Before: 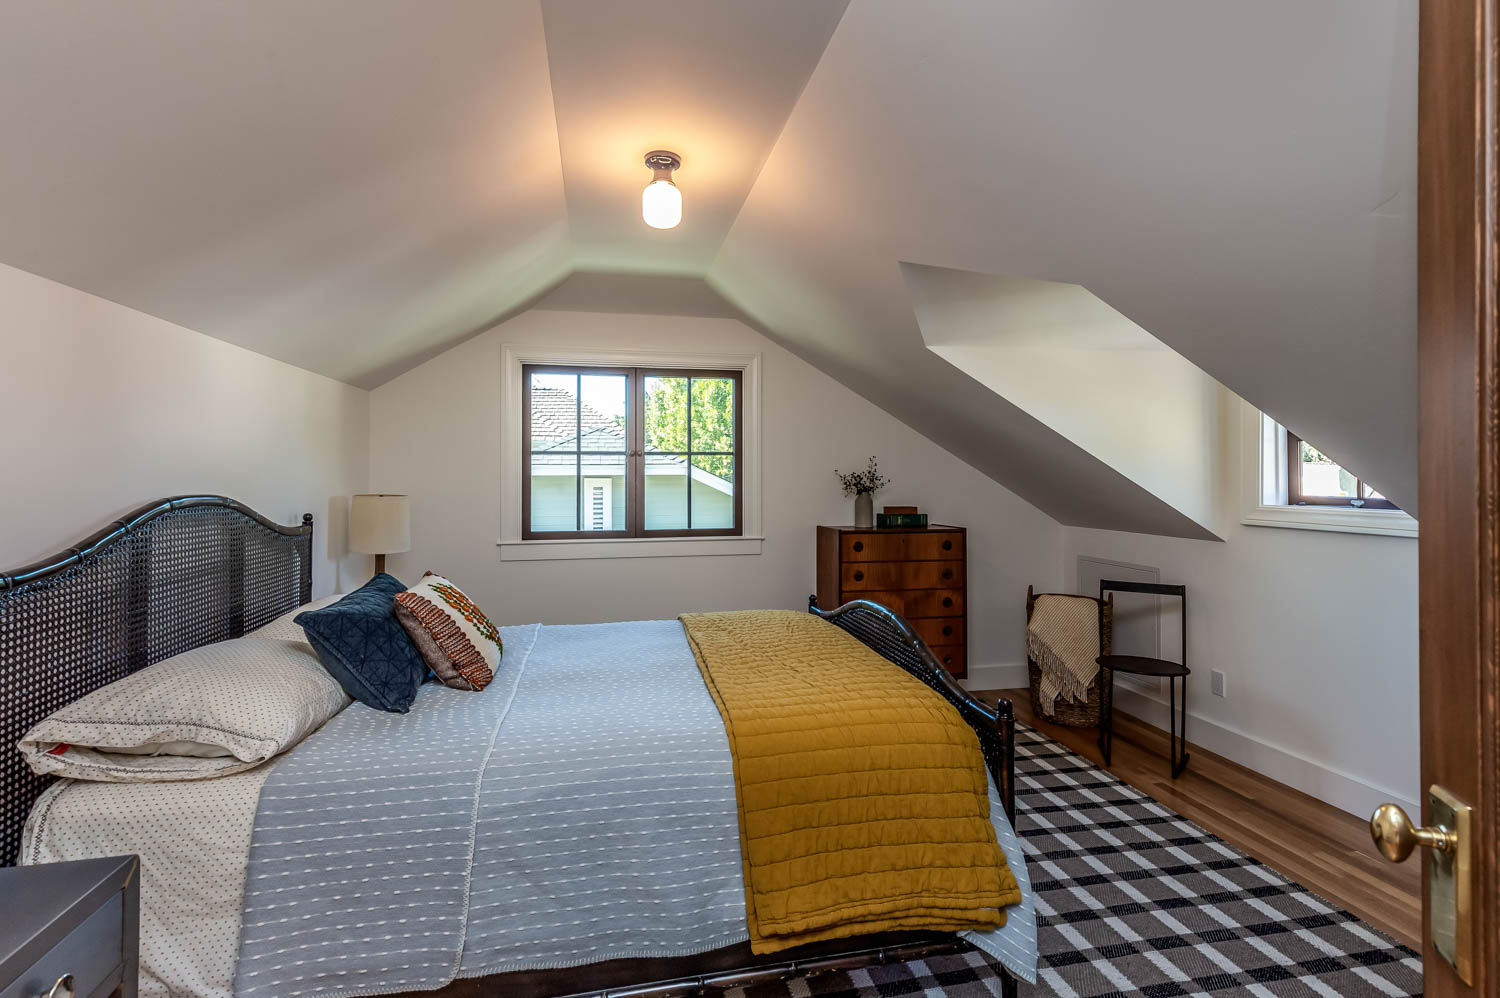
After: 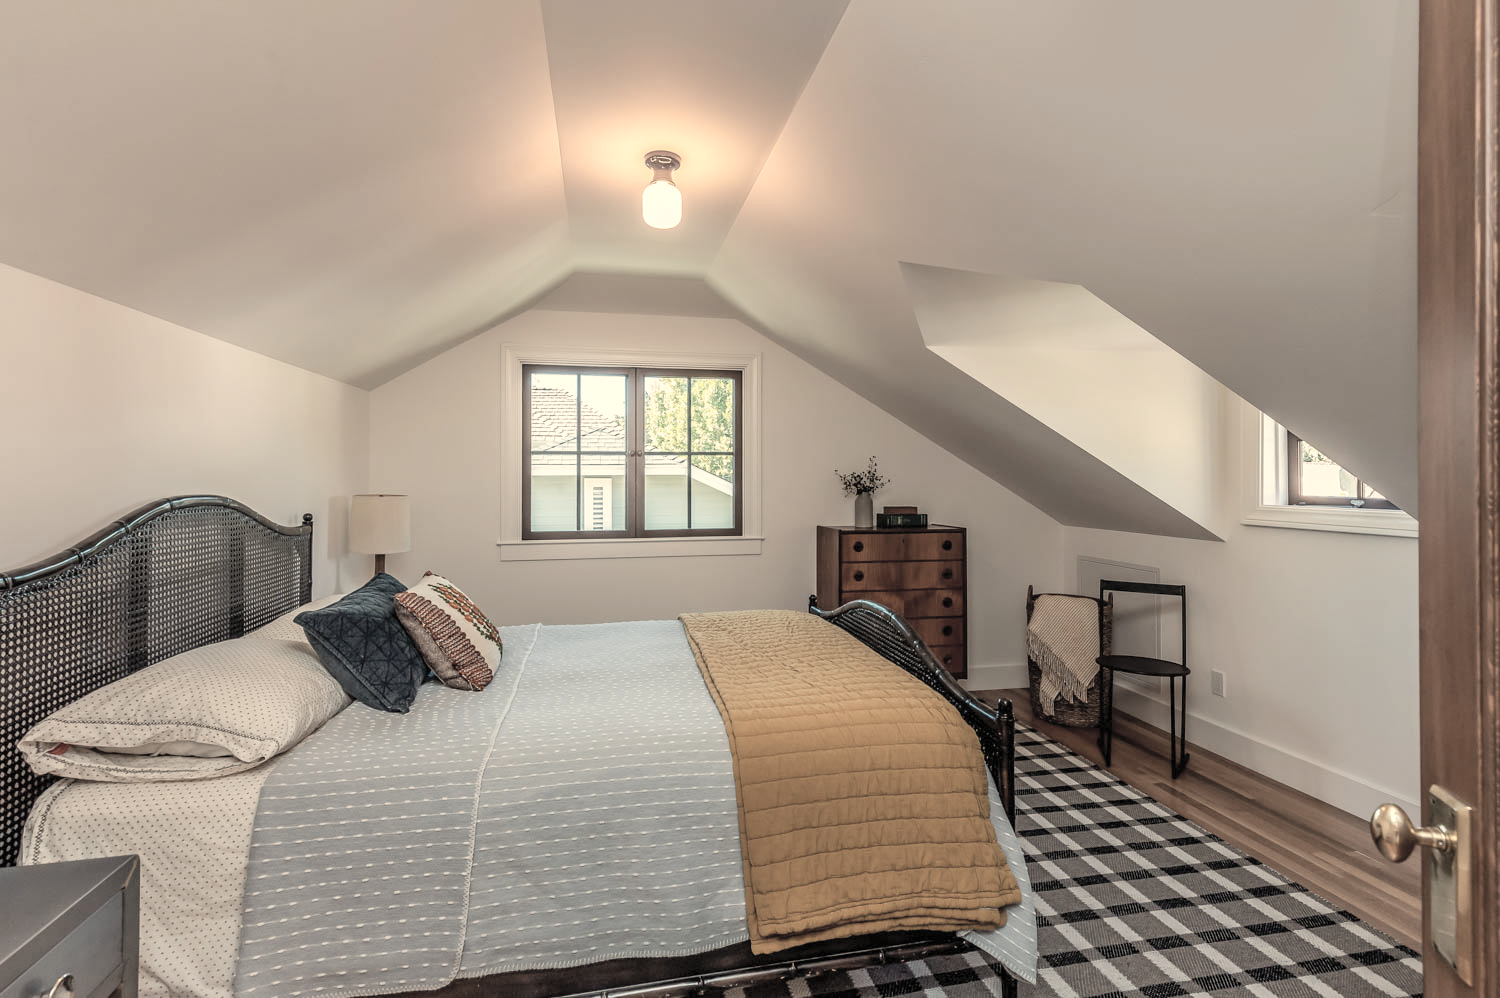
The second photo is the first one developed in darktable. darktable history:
contrast brightness saturation: brightness 0.18, saturation -0.5
color balance rgb: linear chroma grading › shadows -3%, linear chroma grading › highlights -4%
white balance: red 1.123, blue 0.83
